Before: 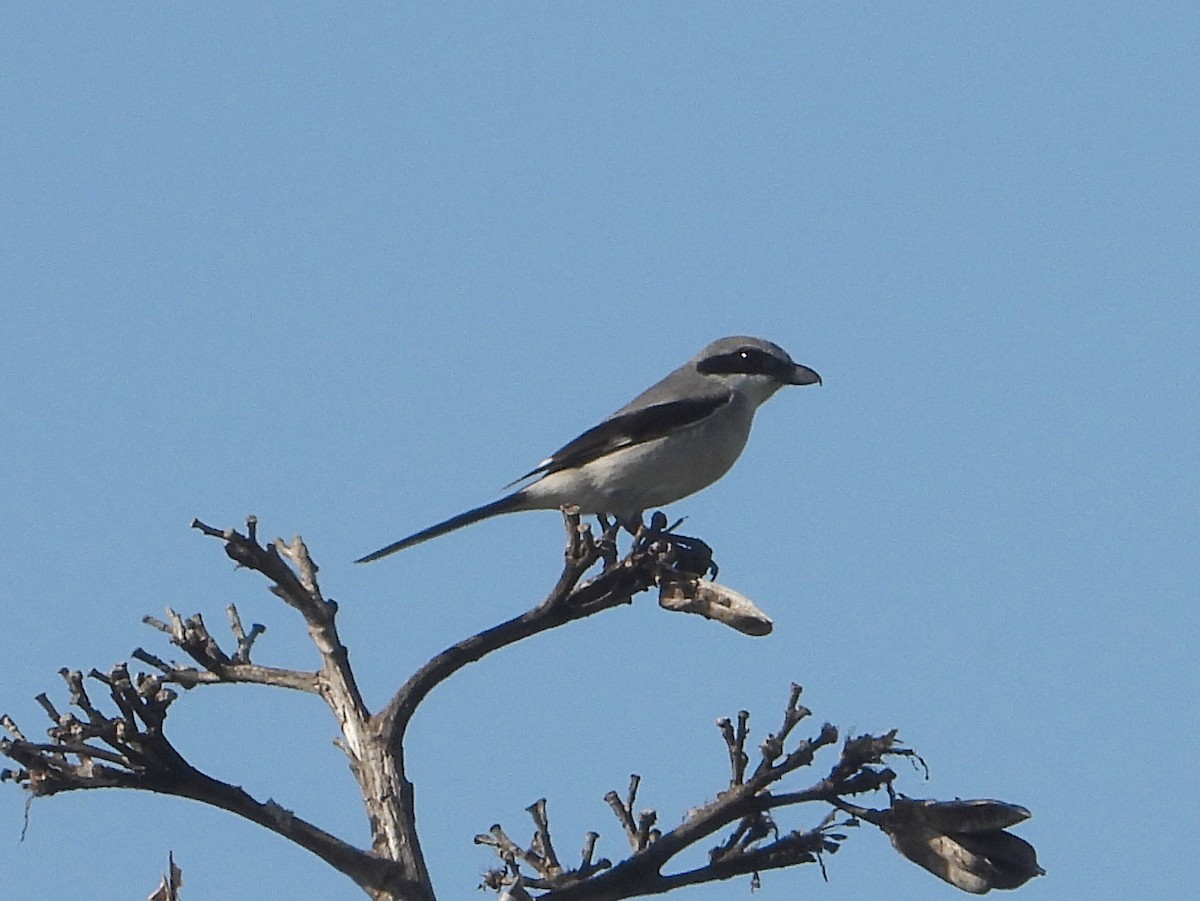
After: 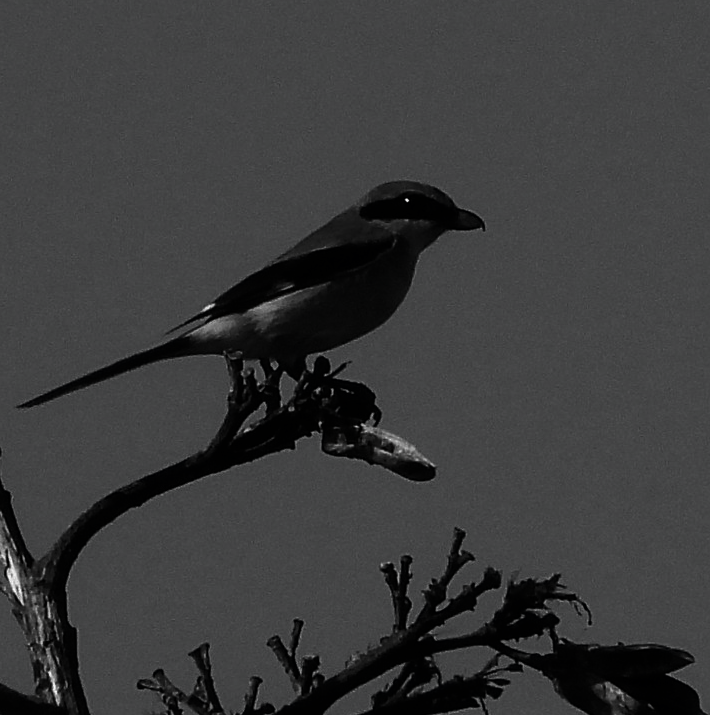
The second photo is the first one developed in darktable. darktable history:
contrast brightness saturation: contrast 0.016, brightness -0.983, saturation -0.981
crop and rotate: left 28.141%, top 17.237%, right 12.656%, bottom 3.347%
